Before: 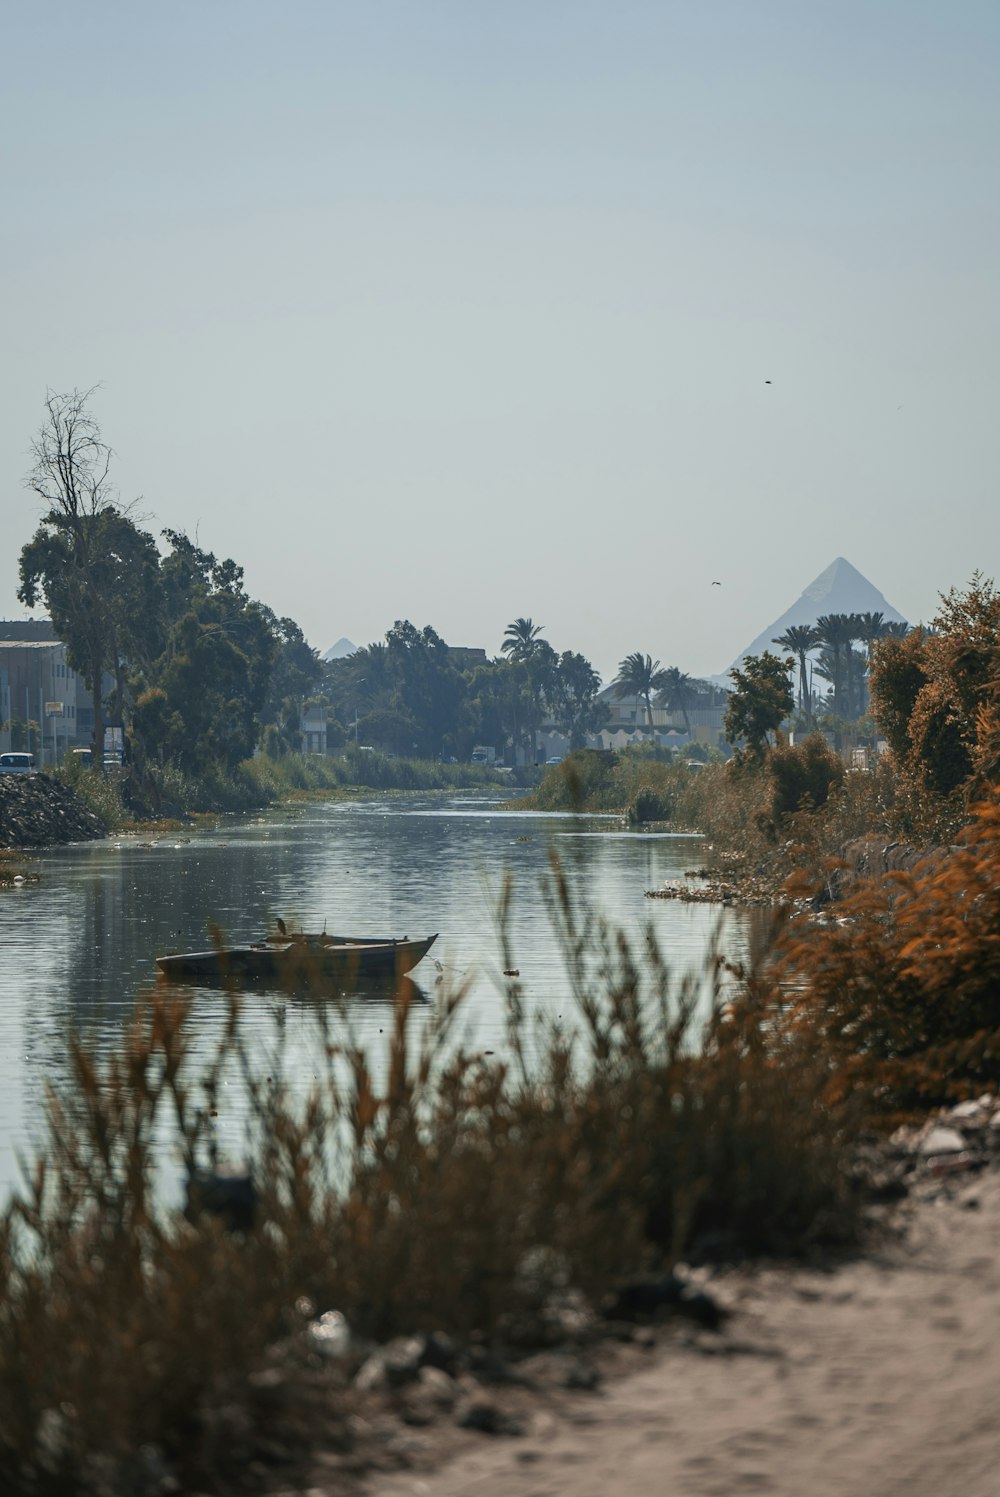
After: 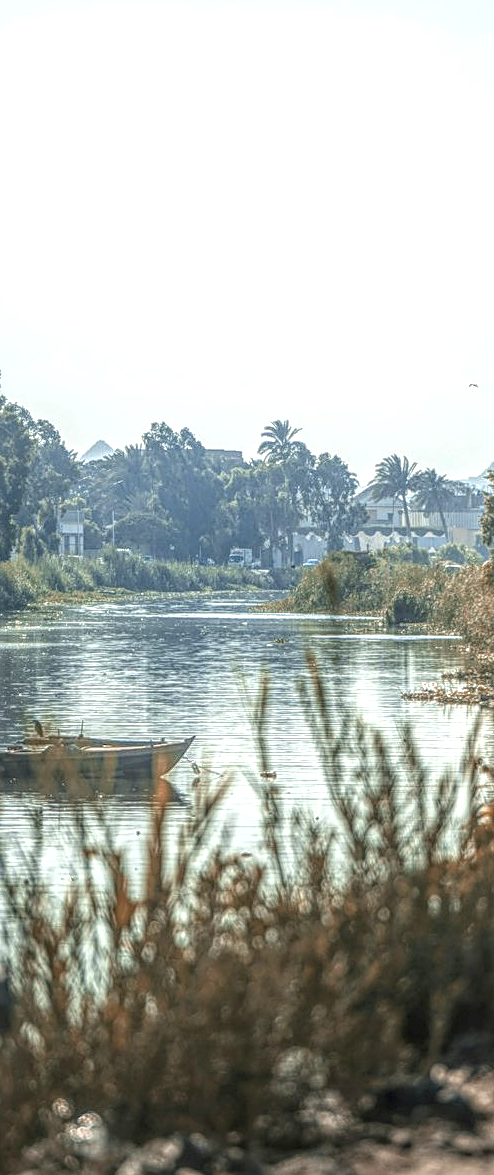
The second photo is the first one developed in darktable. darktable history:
sharpen: on, module defaults
exposure: black level correction 0, exposure 1 EV, compensate highlight preservation false
local contrast: highlights 0%, shadows 0%, detail 200%, midtone range 0.25
crop and rotate: angle 0.02°, left 24.353%, top 13.219%, right 26.156%, bottom 8.224%
